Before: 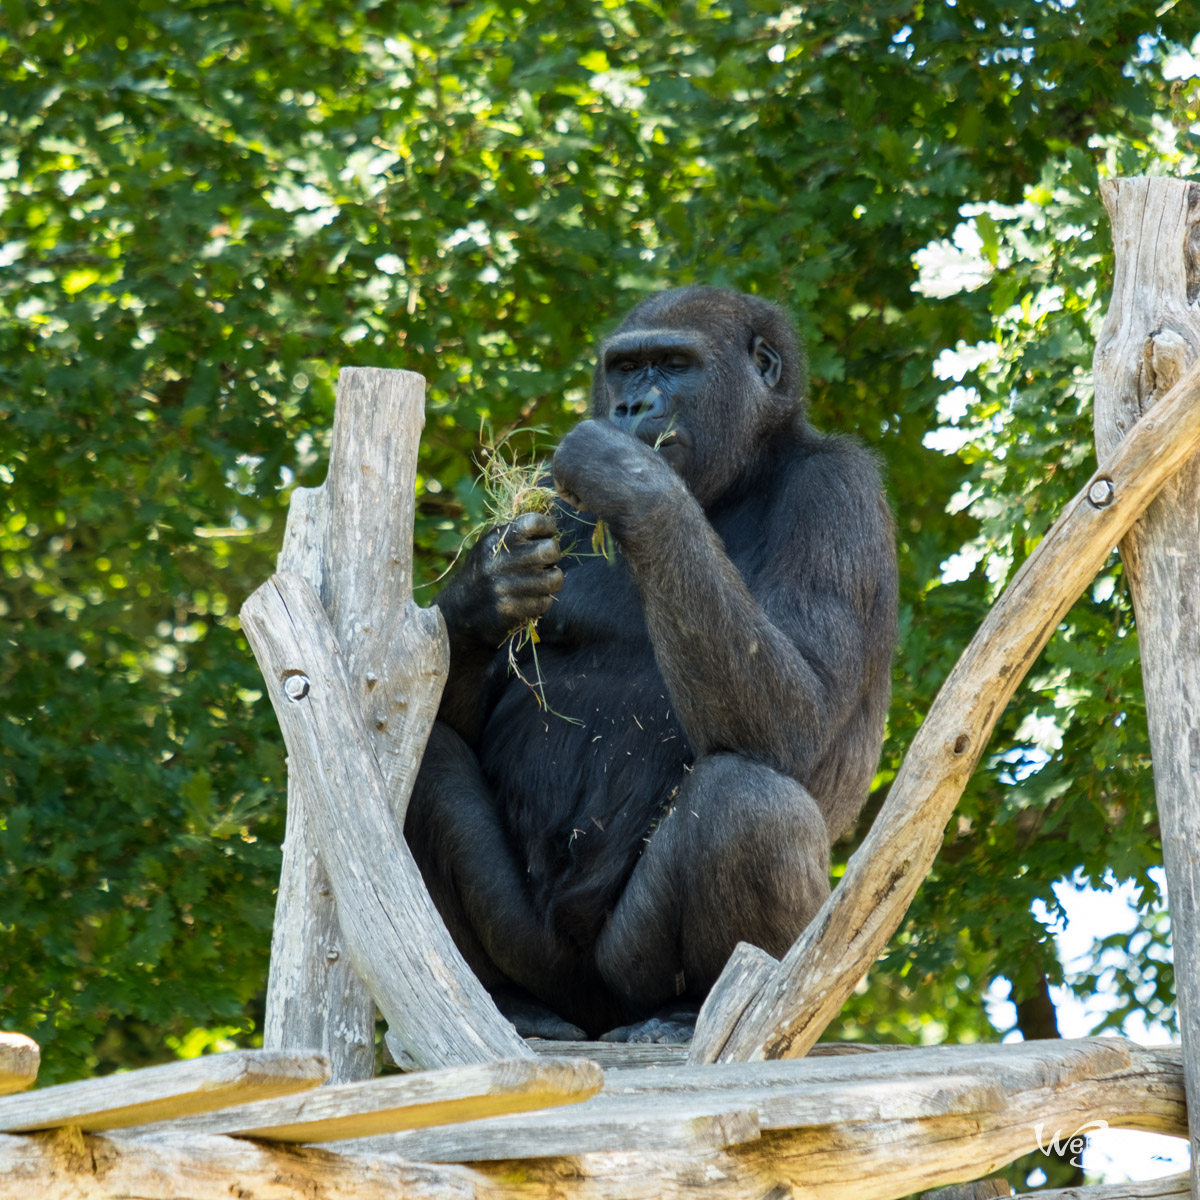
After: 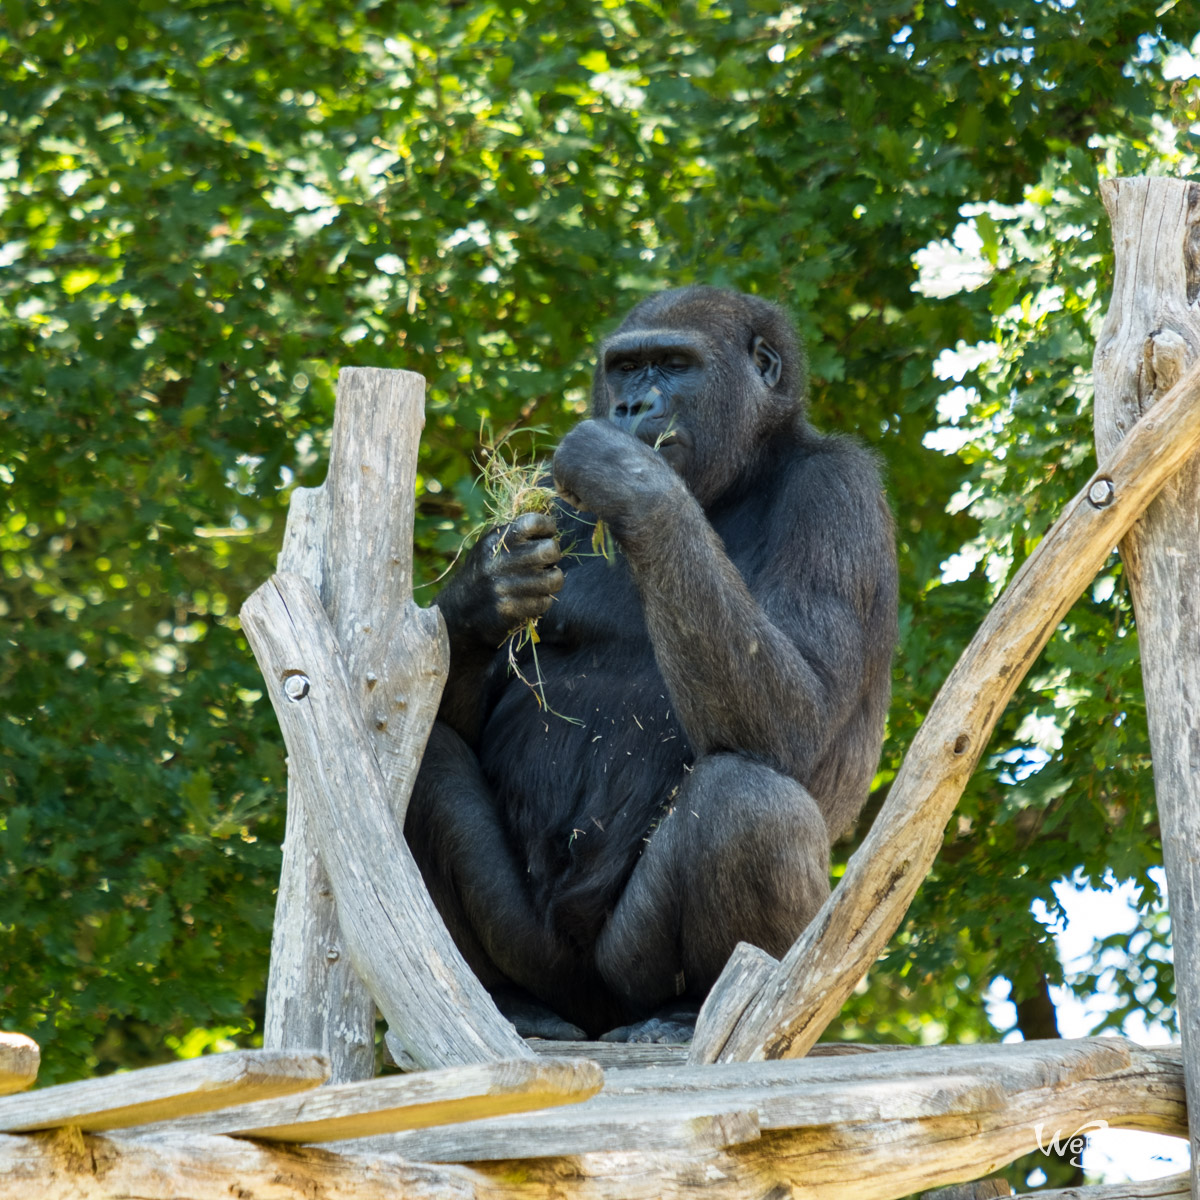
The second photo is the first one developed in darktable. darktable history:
shadows and highlights: shadows 37.25, highlights -27.15, soften with gaussian
